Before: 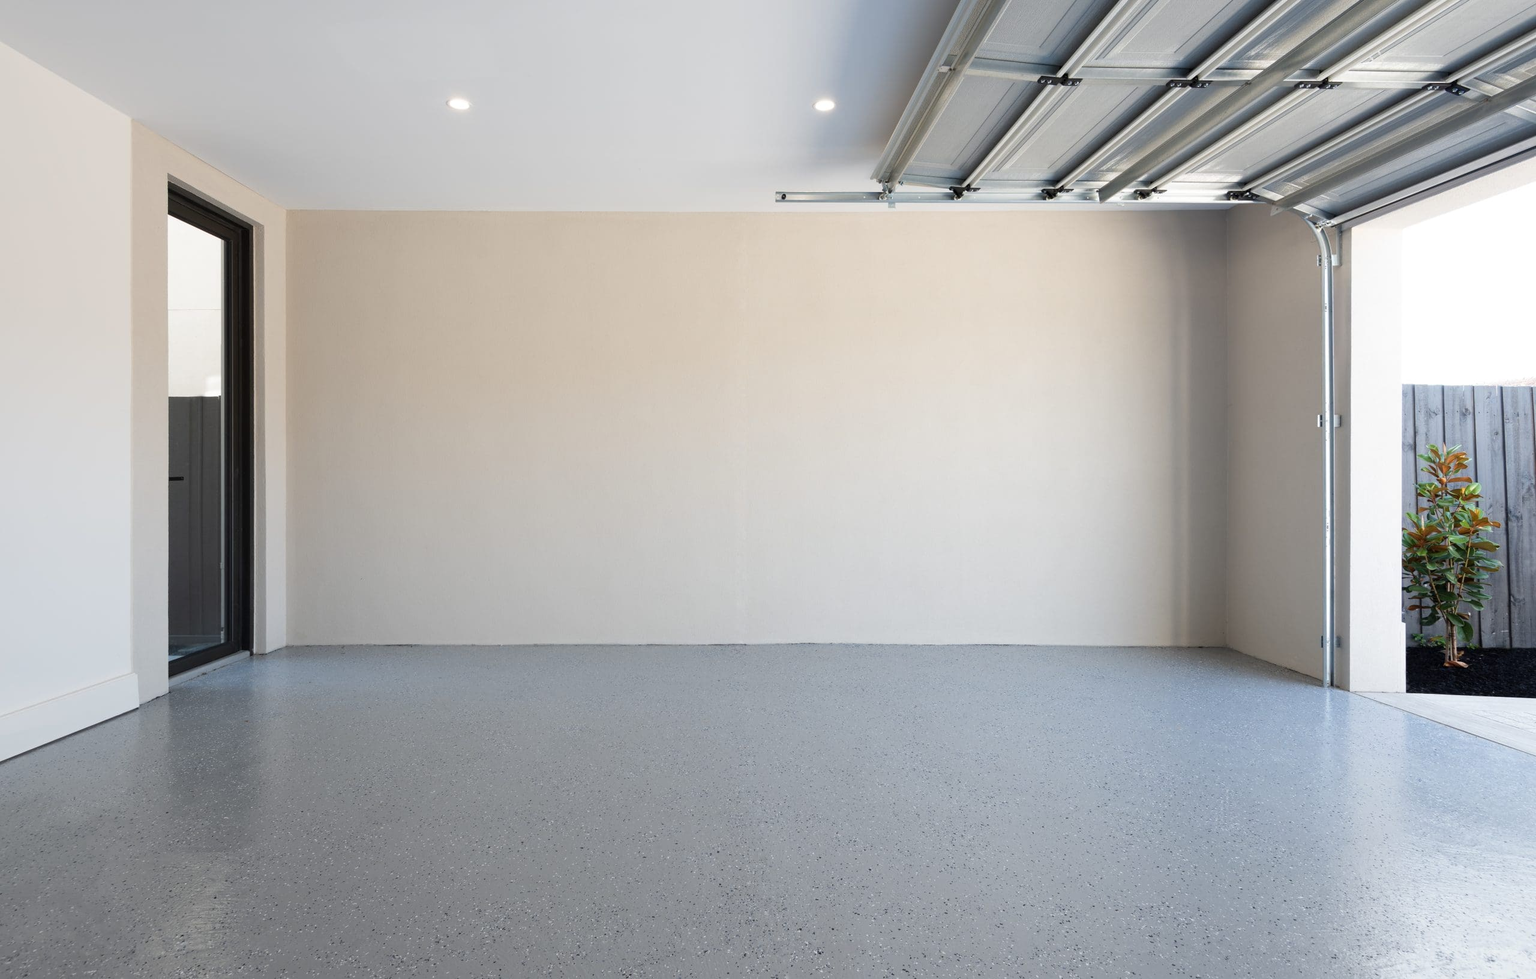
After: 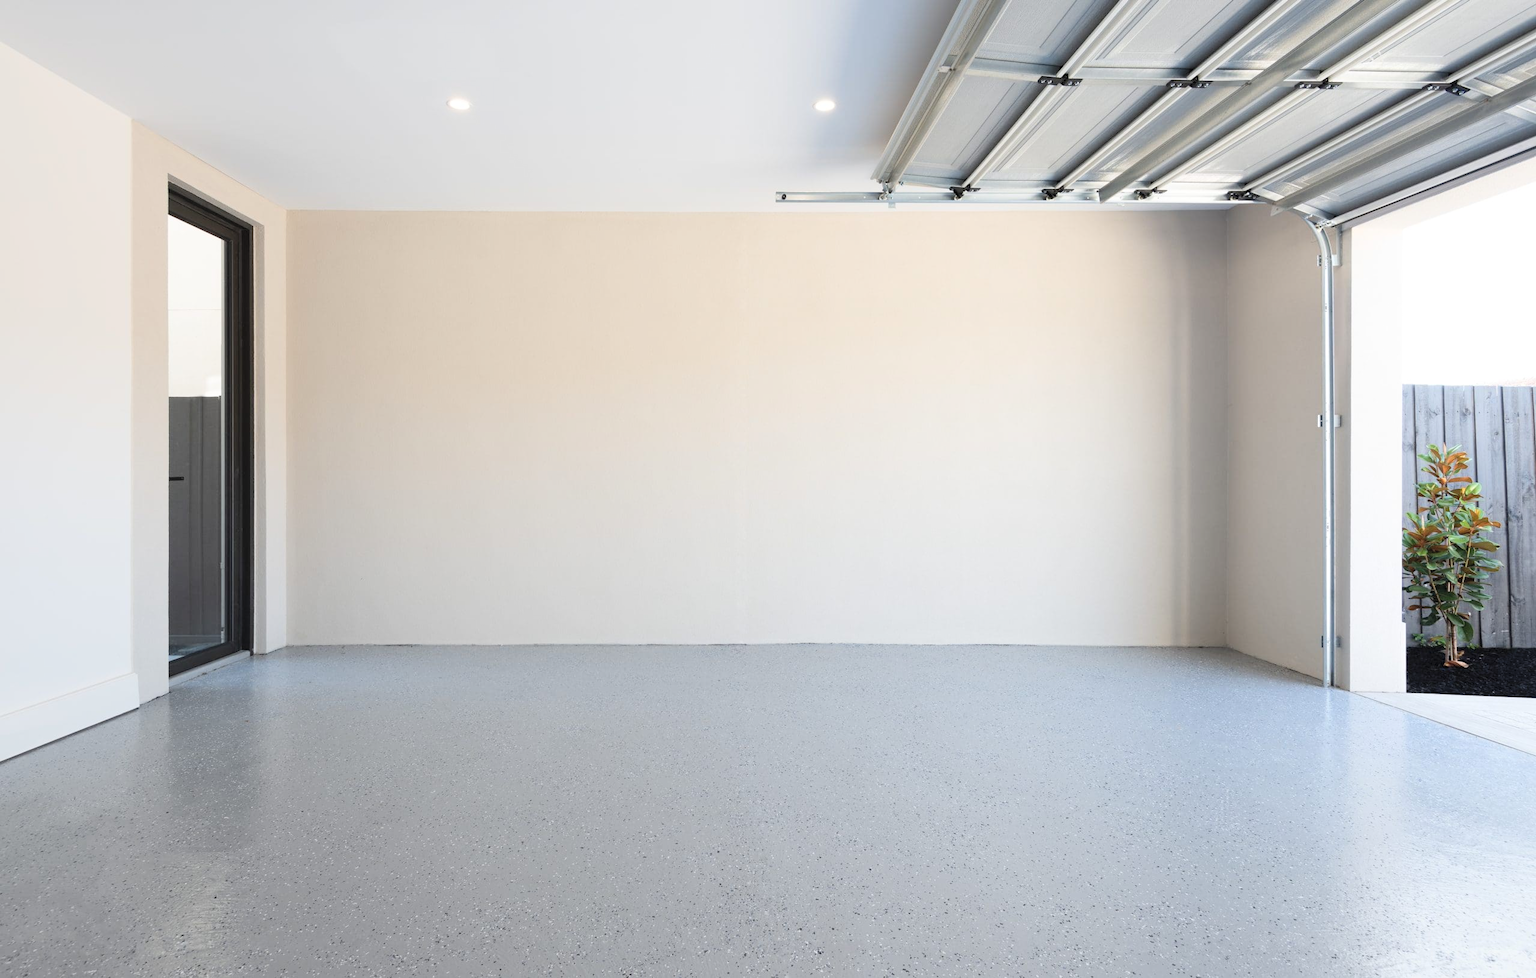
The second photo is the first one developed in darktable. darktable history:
rotate and perspective: automatic cropping off
contrast brightness saturation: contrast 0.14, brightness 0.21
color zones: curves: ch1 [(0, 0.513) (0.143, 0.524) (0.286, 0.511) (0.429, 0.506) (0.571, 0.503) (0.714, 0.503) (0.857, 0.508) (1, 0.513)]
